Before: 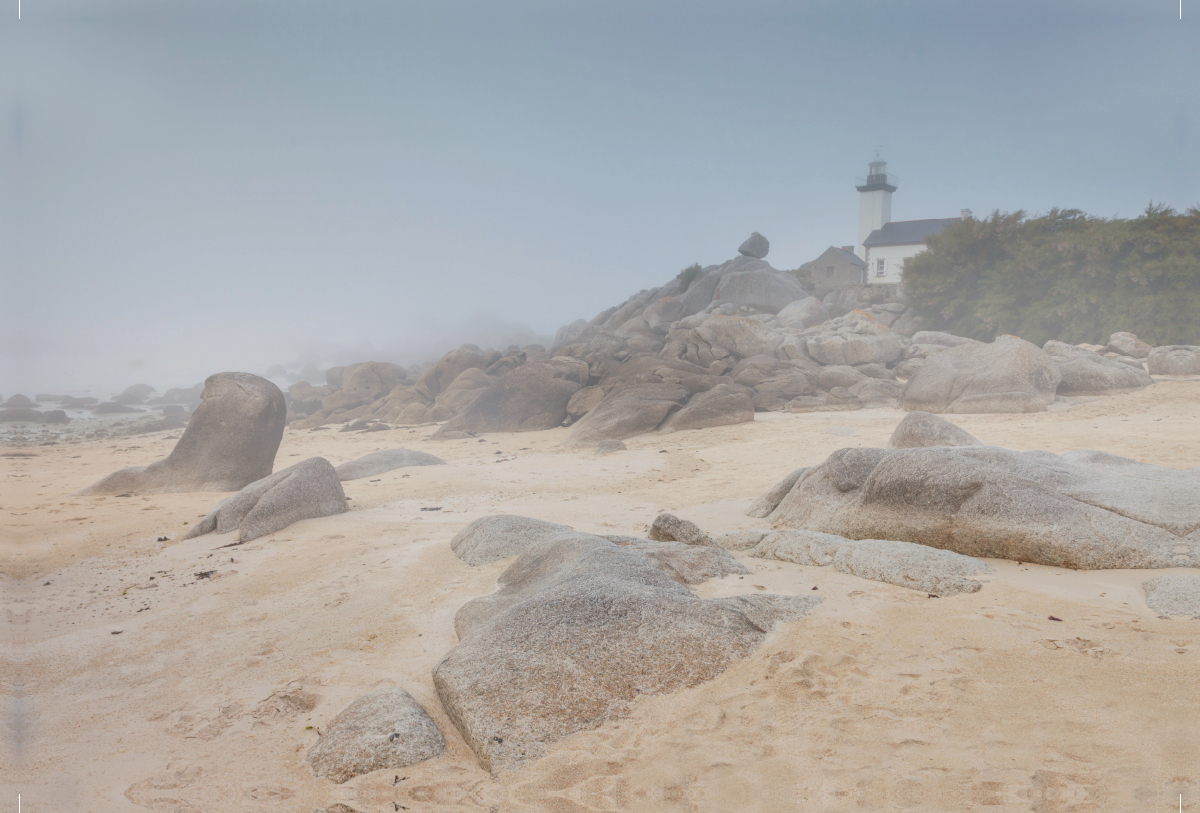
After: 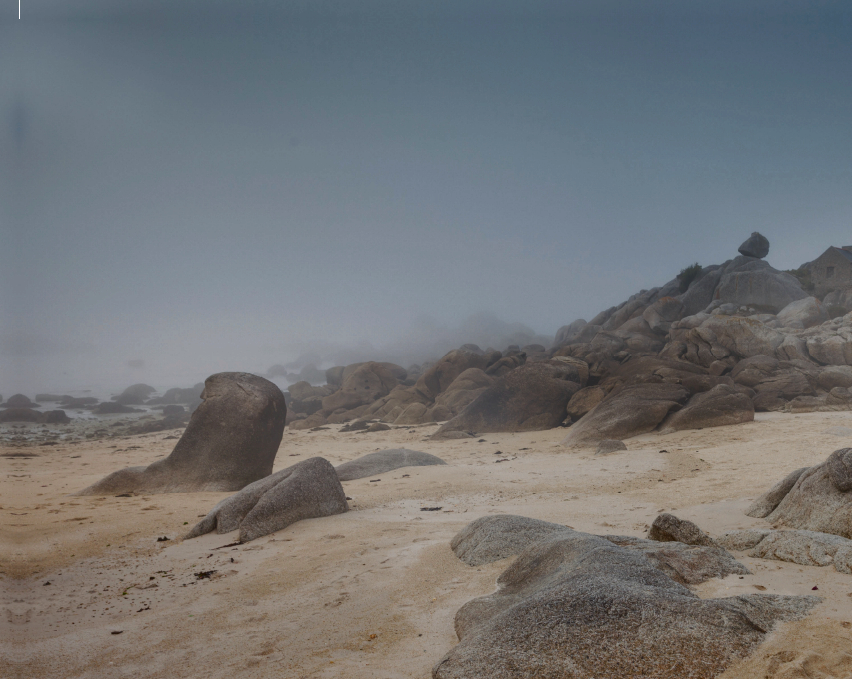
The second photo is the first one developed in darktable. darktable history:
crop: right 28.968%, bottom 16.384%
contrast brightness saturation: contrast 0.089, brightness -0.588, saturation 0.169
shadows and highlights: shadows 32.11, highlights -32.79, soften with gaussian
